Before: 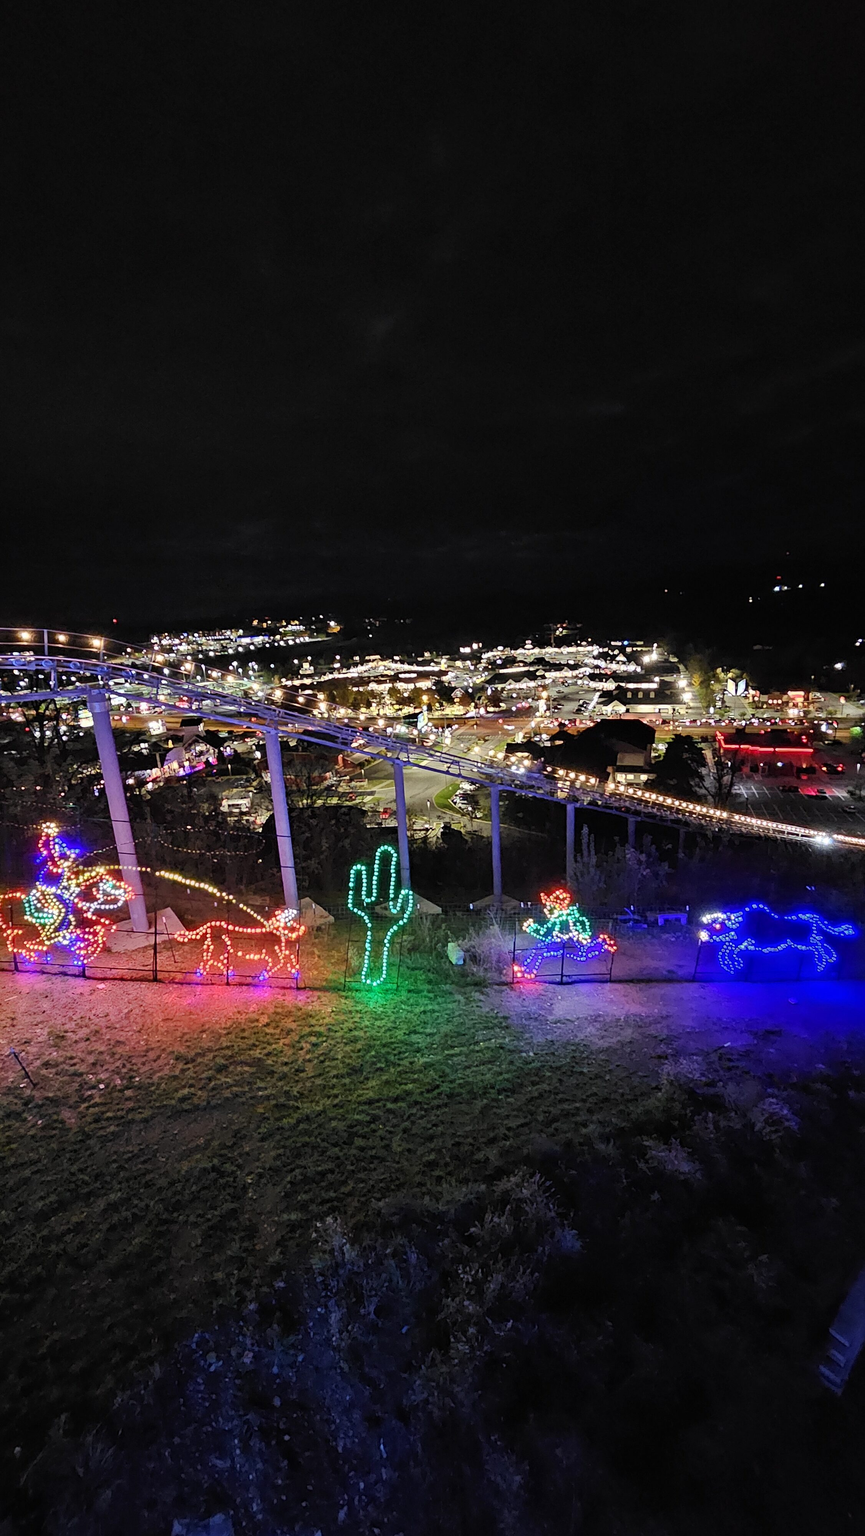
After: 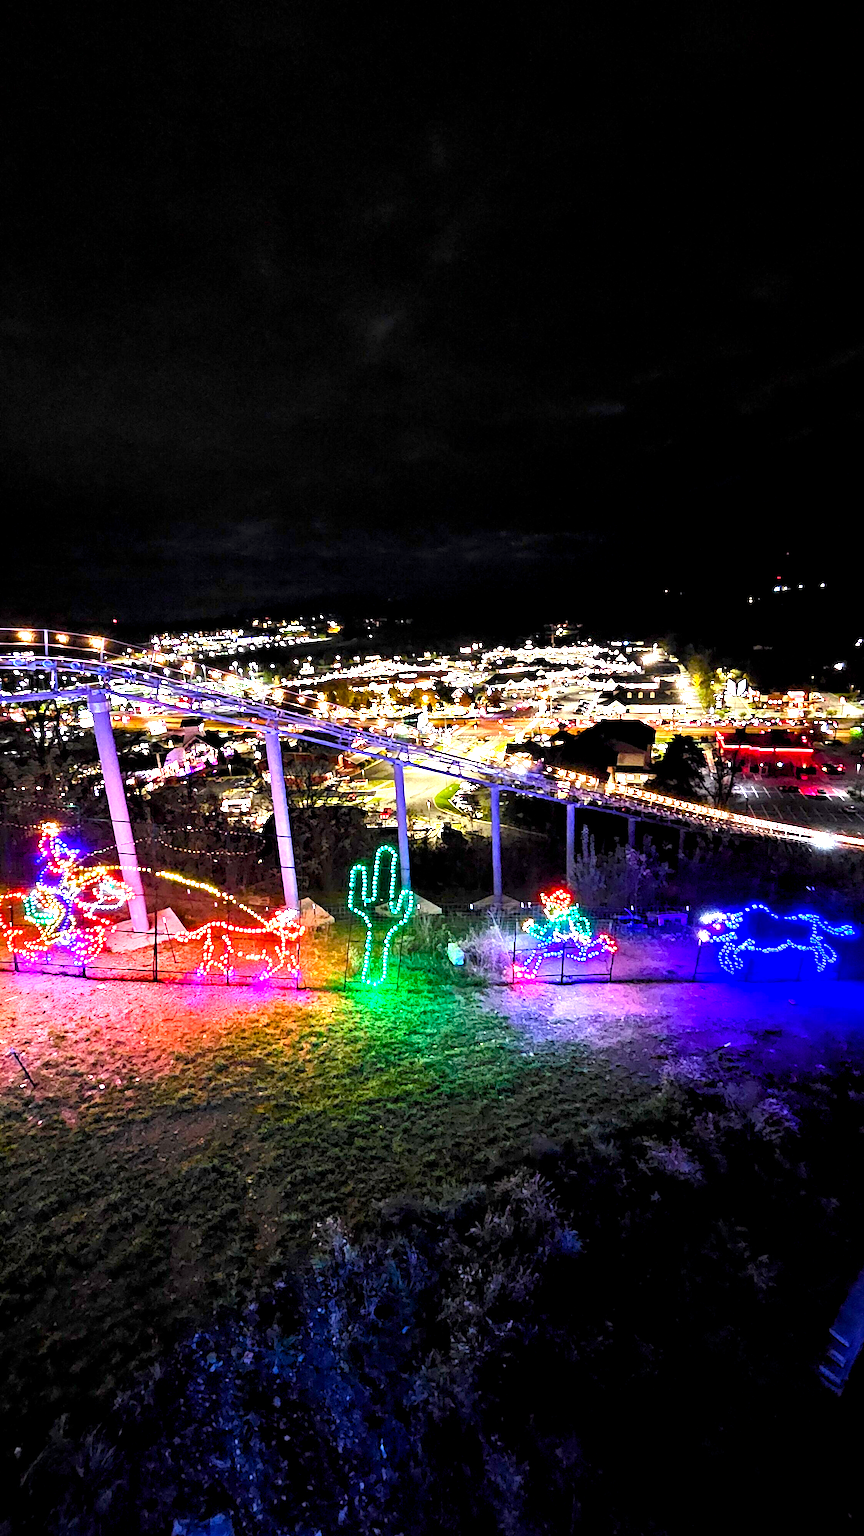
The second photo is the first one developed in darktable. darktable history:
exposure: exposure 1.142 EV, compensate highlight preservation false
color balance rgb: global offset › luminance -0.9%, linear chroma grading › mid-tones 8.074%, perceptual saturation grading › global saturation 15.362%, perceptual saturation grading › highlights -19.504%, perceptual saturation grading › shadows 19.116%, perceptual brilliance grading › global brilliance -4.846%, perceptual brilliance grading › highlights 23.947%, perceptual brilliance grading › mid-tones 7.107%, perceptual brilliance grading › shadows -5.071%, global vibrance 20%
